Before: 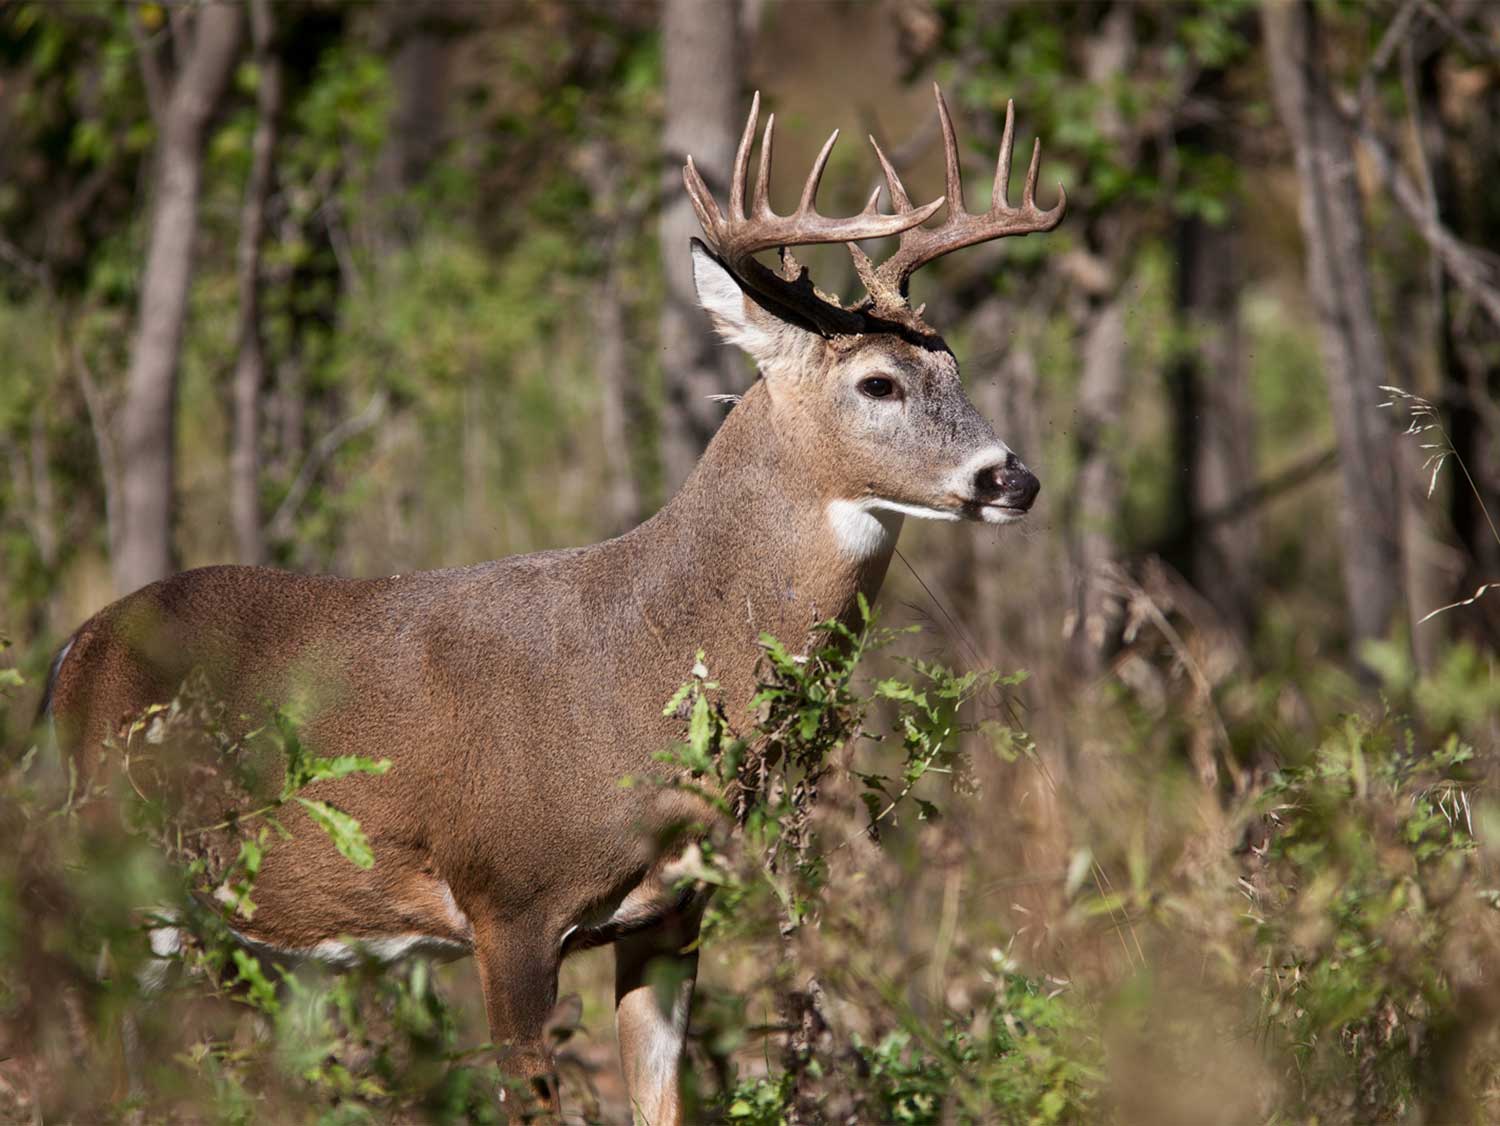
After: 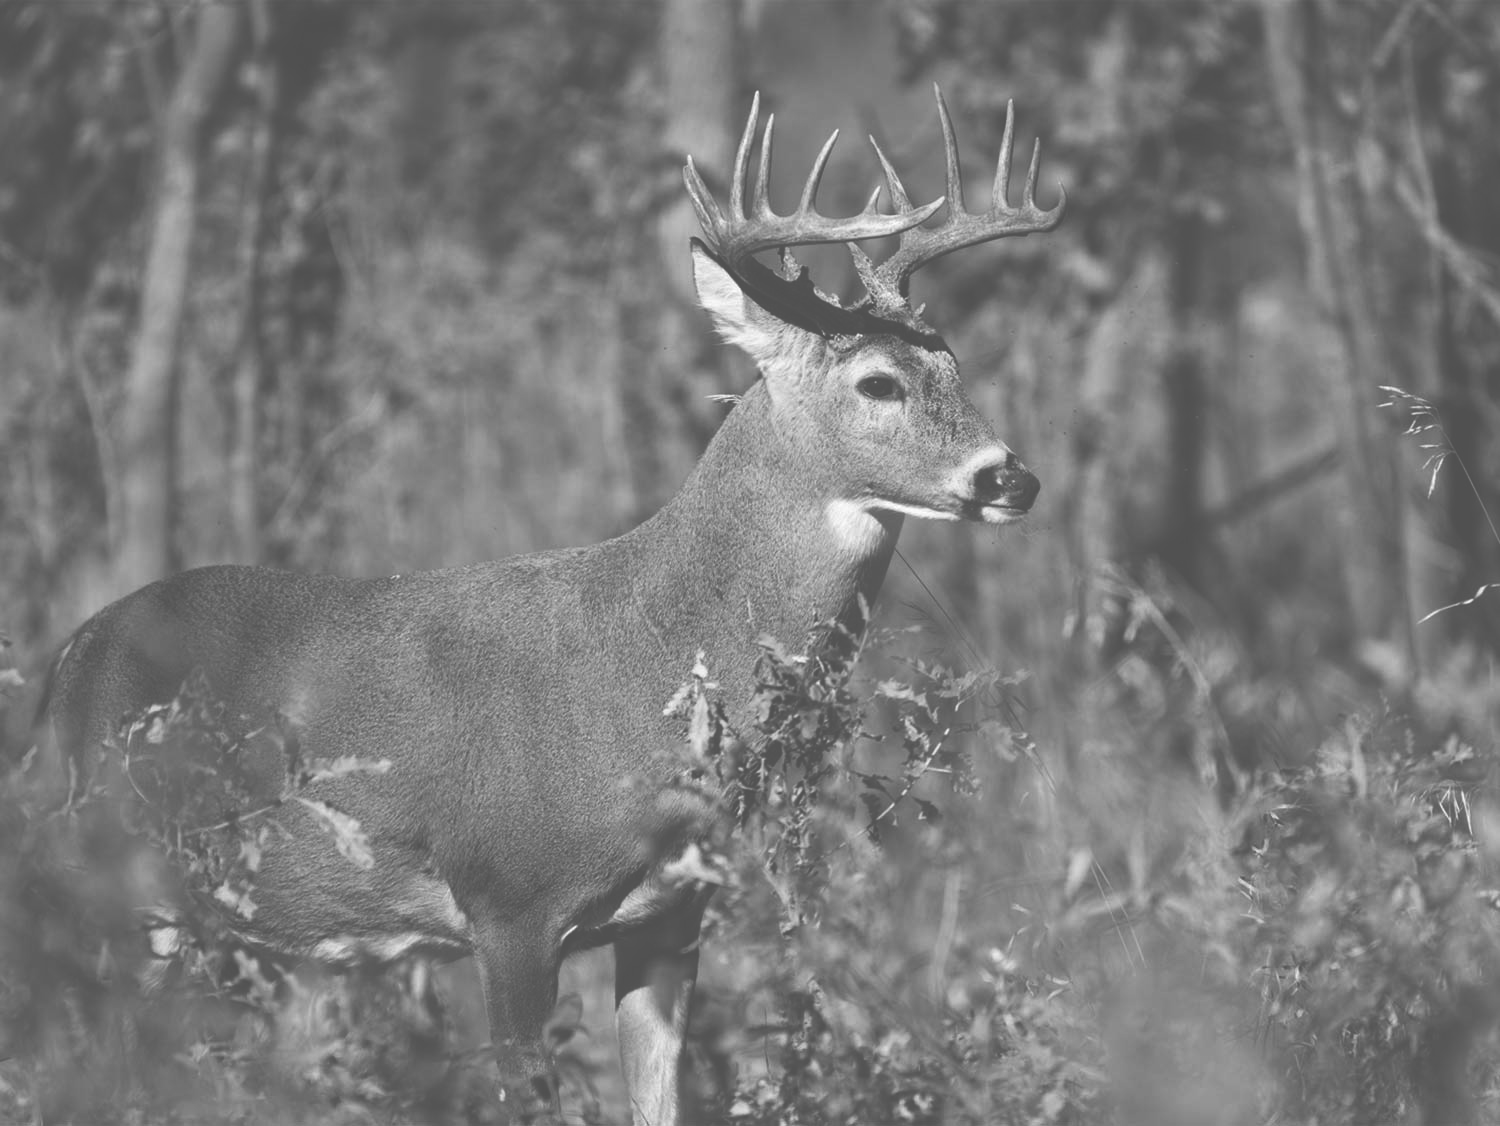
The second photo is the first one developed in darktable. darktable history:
exposure: black level correction -0.085, compensate highlight preservation false
color zones: curves: ch1 [(0, -0.394) (0.143, -0.394) (0.286, -0.394) (0.429, -0.392) (0.571, -0.391) (0.714, -0.391) (0.857, -0.391) (1, -0.394)]
